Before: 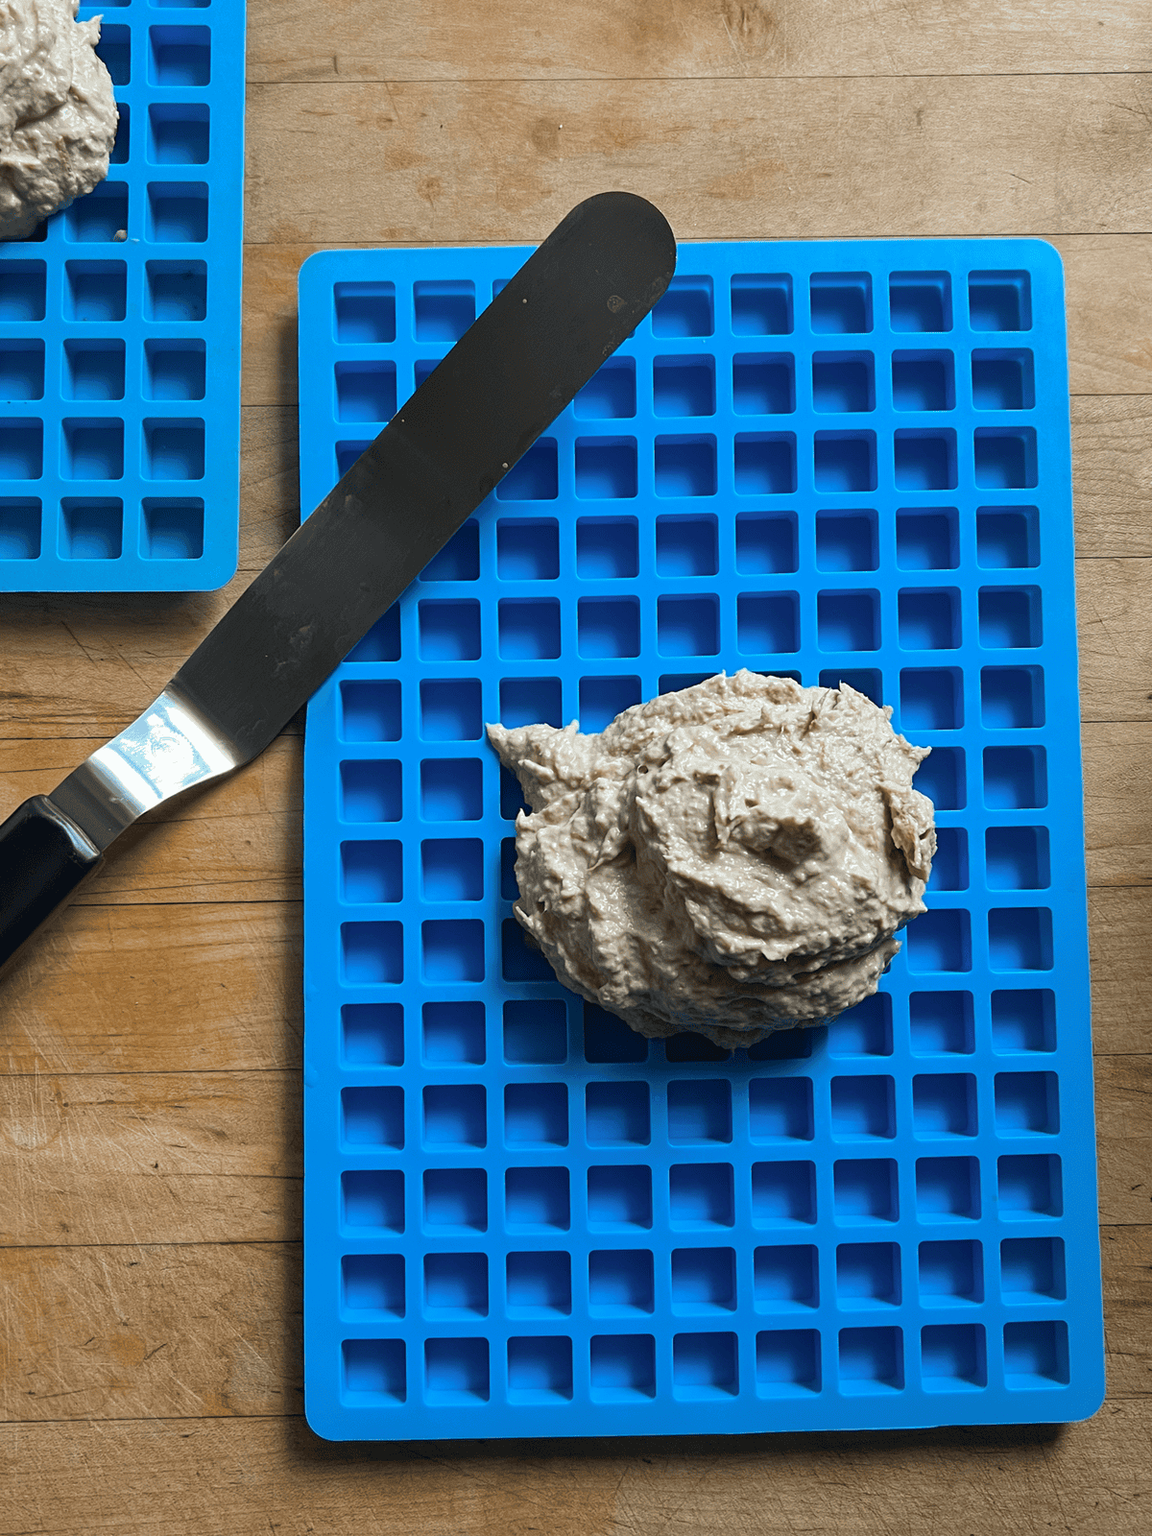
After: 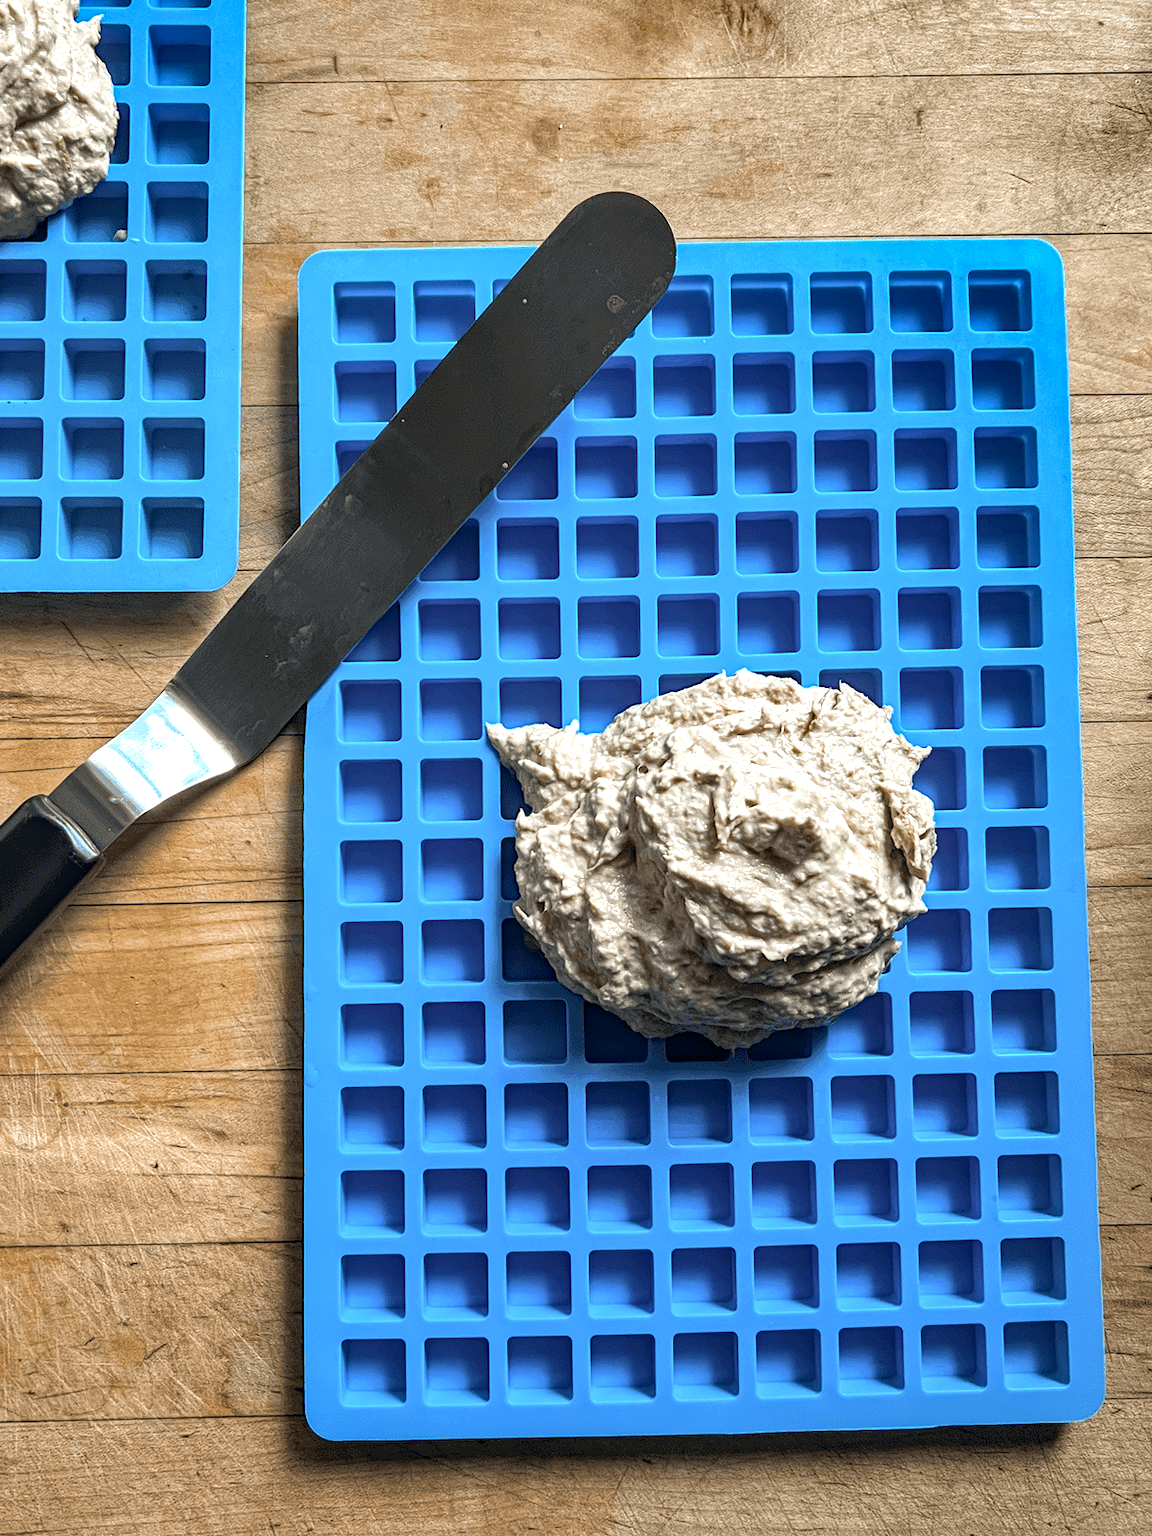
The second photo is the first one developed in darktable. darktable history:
local contrast: detail 160%
shadows and highlights: radius 171.16, shadows 27, white point adjustment 3.13, highlights -67.95, soften with gaussian
haze removal: compatibility mode true, adaptive false
exposure: exposure 0.556 EV, compensate highlight preservation false
contrast brightness saturation: contrast -0.15, brightness 0.05, saturation -0.12
